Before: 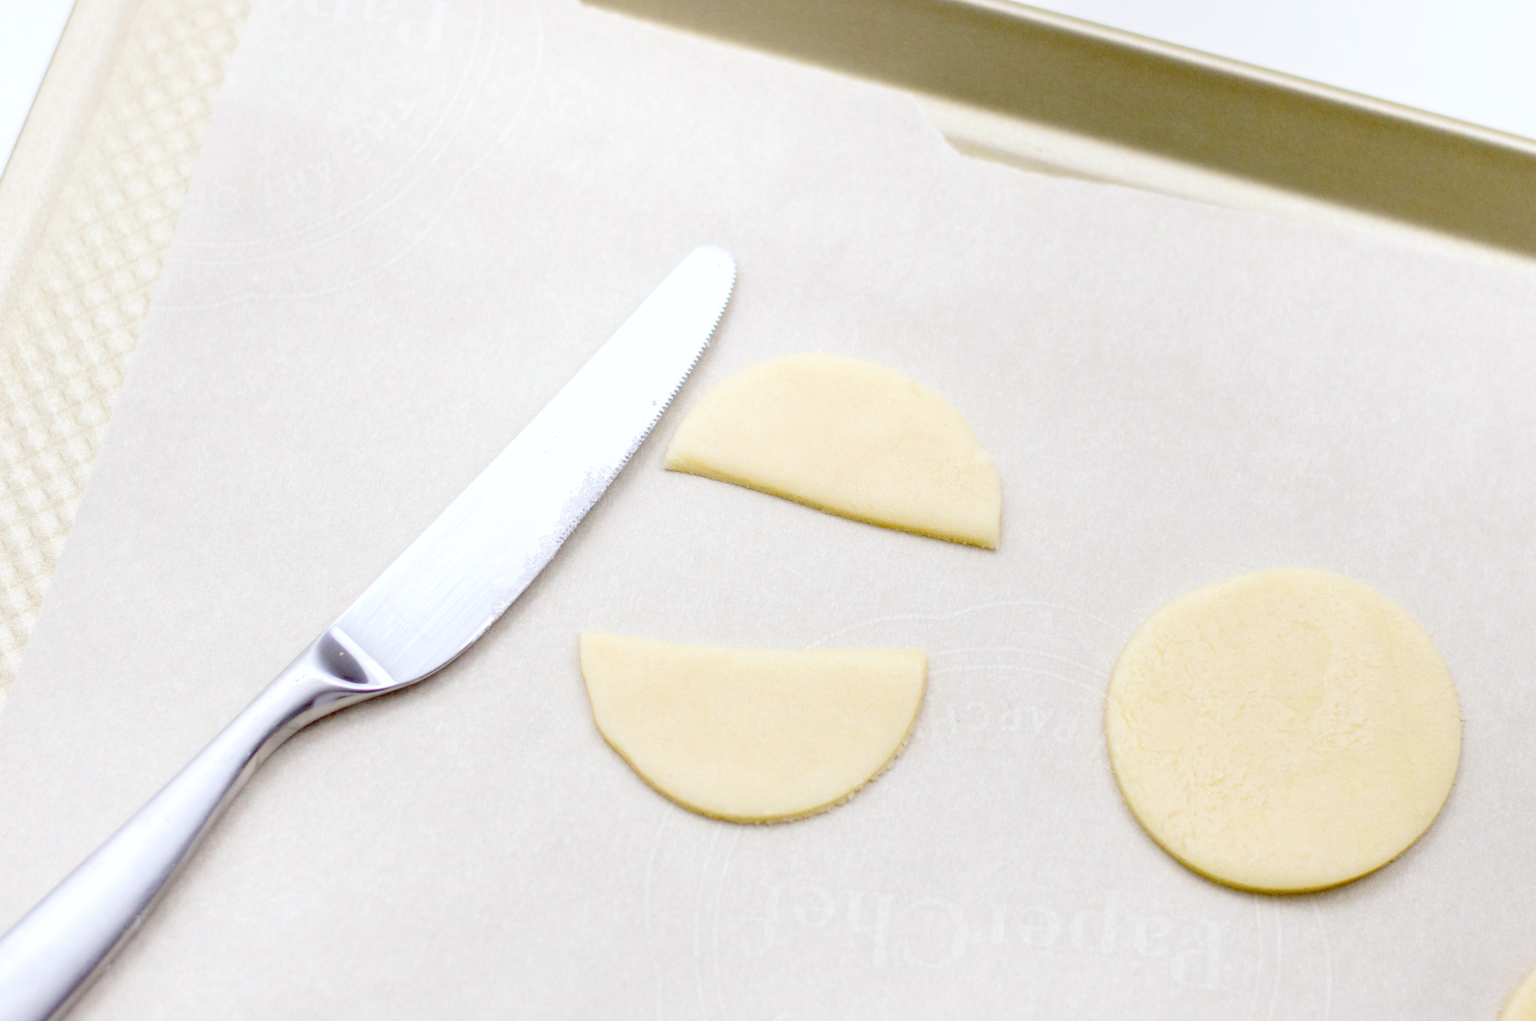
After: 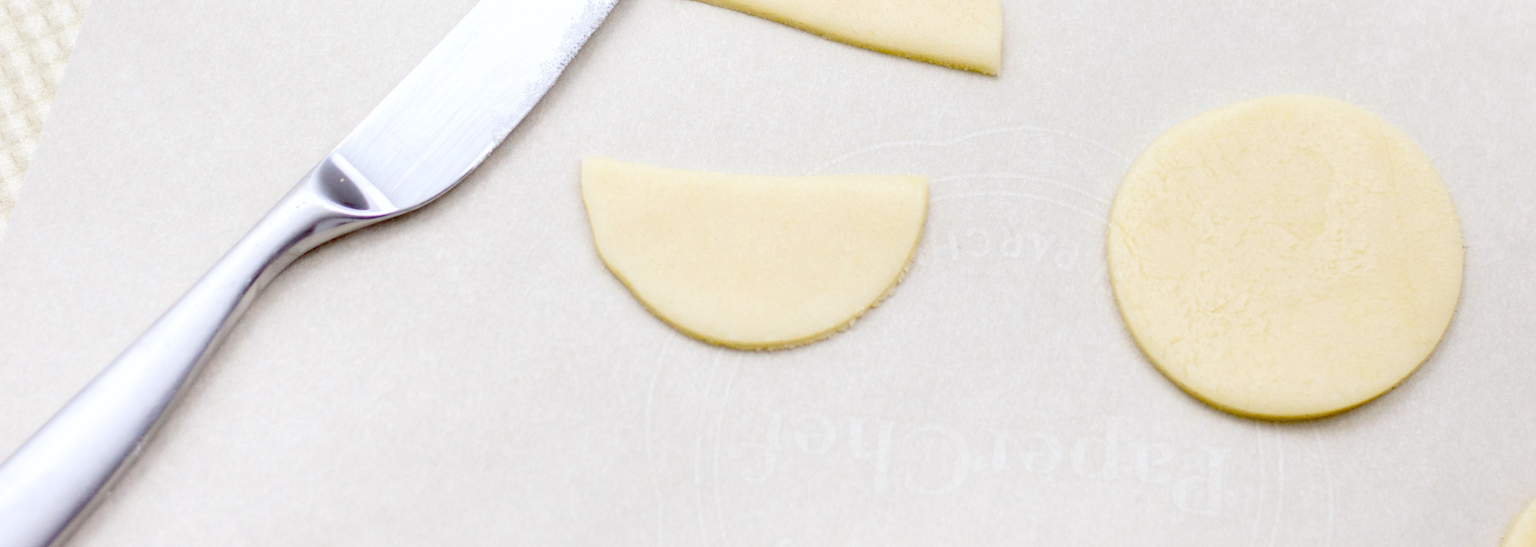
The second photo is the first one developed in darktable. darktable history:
crop and rotate: top 46.477%, right 0.1%
